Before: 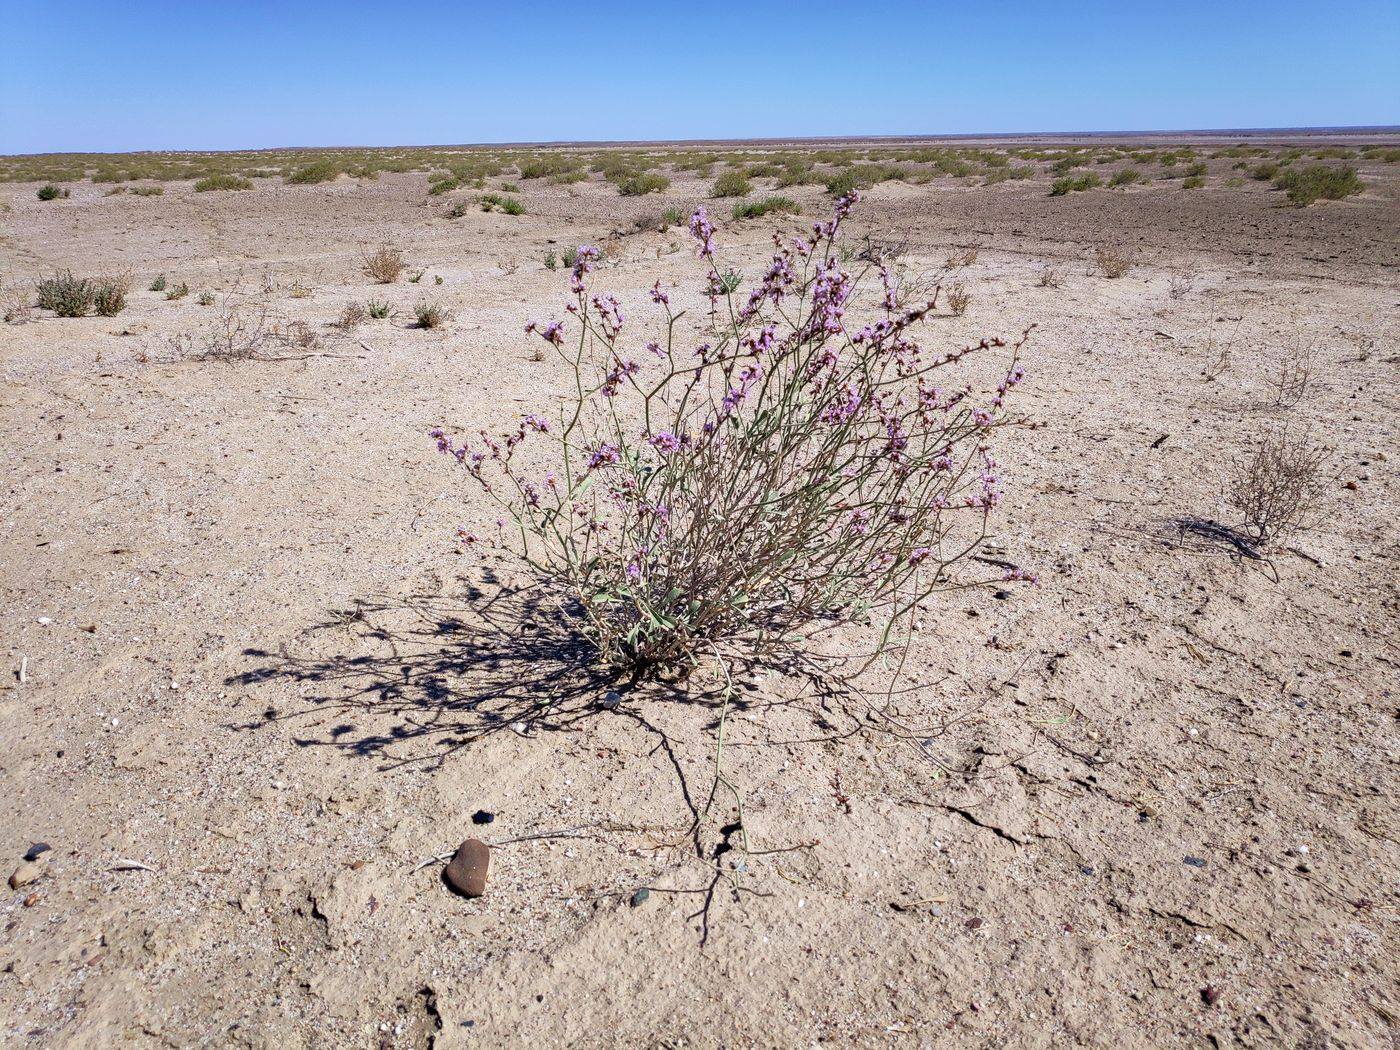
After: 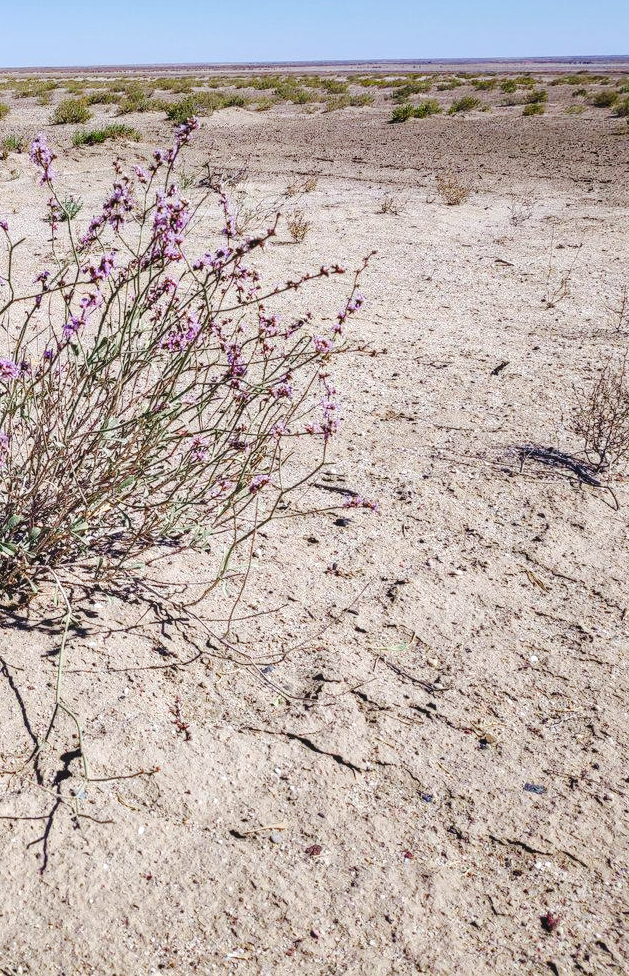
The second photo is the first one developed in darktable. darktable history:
crop: left 47.156%, top 6.961%, right 7.888%
local contrast: on, module defaults
tone curve: curves: ch0 [(0, 0) (0.003, 0.076) (0.011, 0.081) (0.025, 0.084) (0.044, 0.092) (0.069, 0.1) (0.1, 0.117) (0.136, 0.144) (0.177, 0.186) (0.224, 0.237) (0.277, 0.306) (0.335, 0.39) (0.399, 0.494) (0.468, 0.574) (0.543, 0.666) (0.623, 0.722) (0.709, 0.79) (0.801, 0.855) (0.898, 0.926) (1, 1)], preserve colors none
